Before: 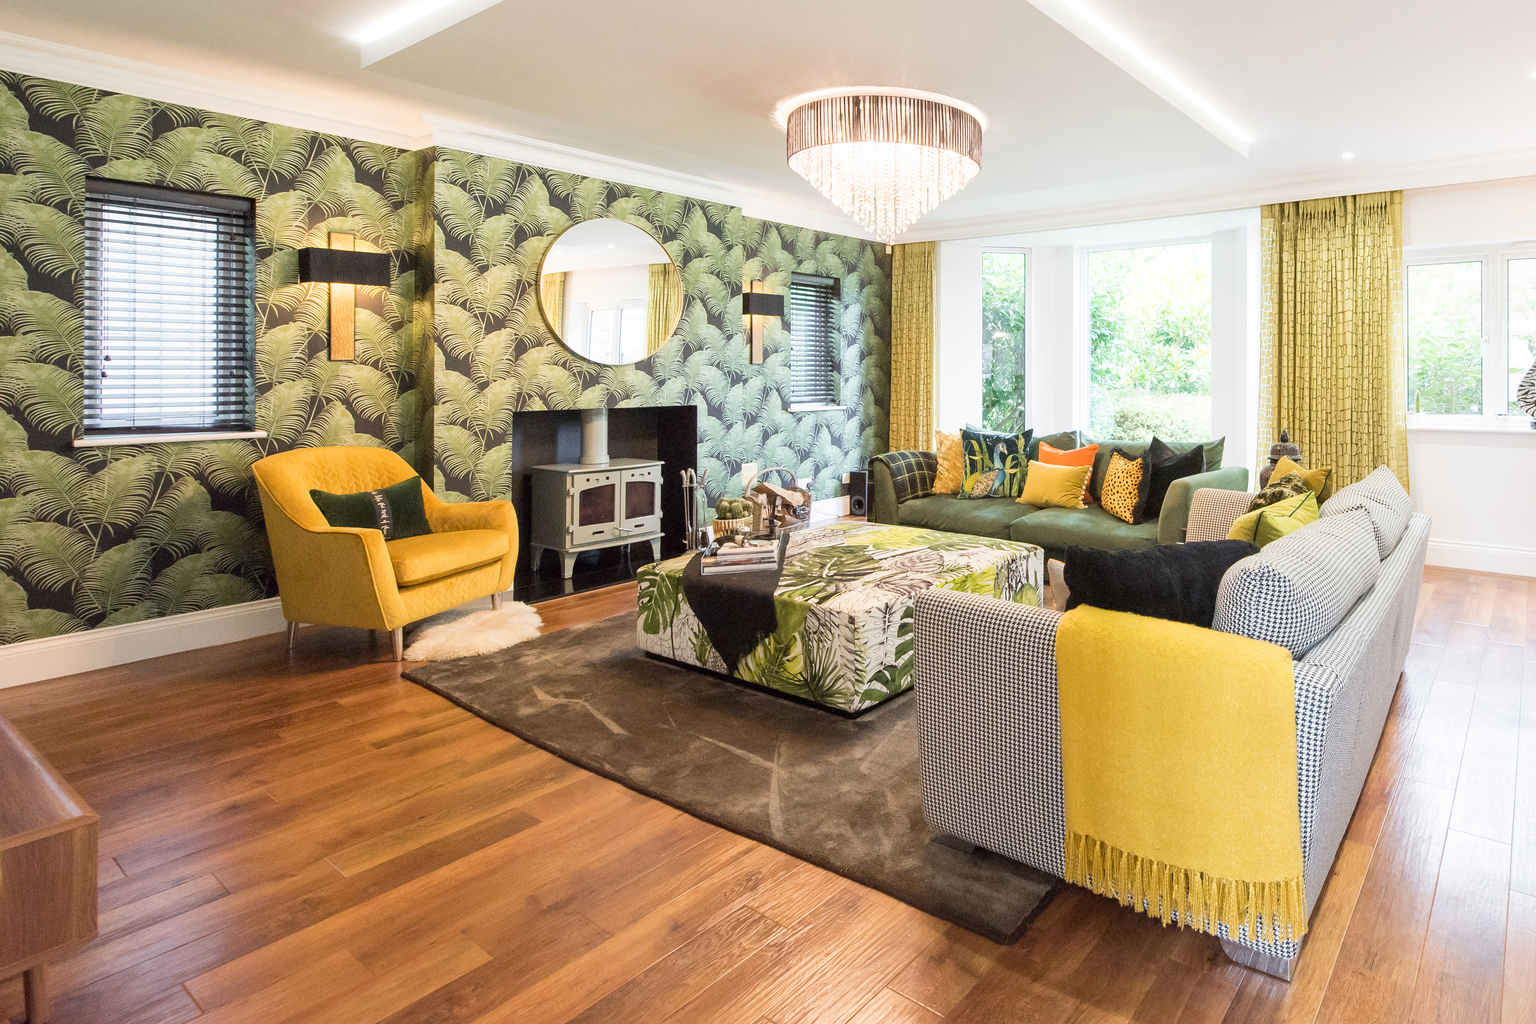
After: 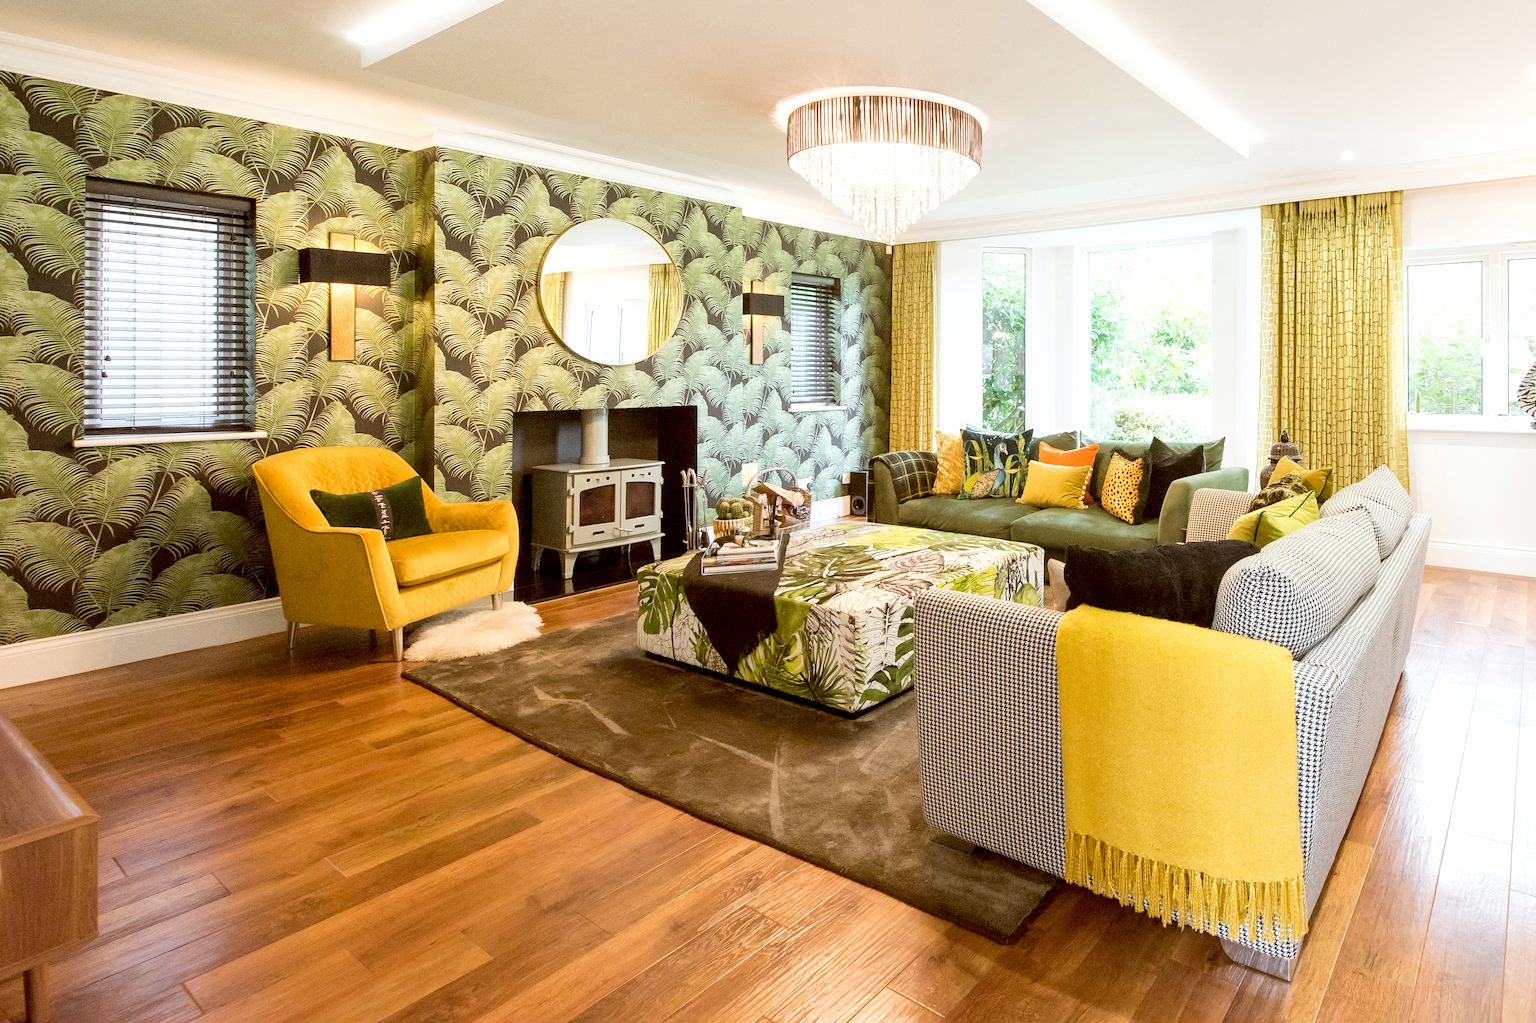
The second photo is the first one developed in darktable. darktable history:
exposure: black level correction 0.007, exposure 0.159 EV, compensate highlight preservation false
color correction: highlights a* -0.626, highlights b* 0.175, shadows a* 4.9, shadows b* 20.21
